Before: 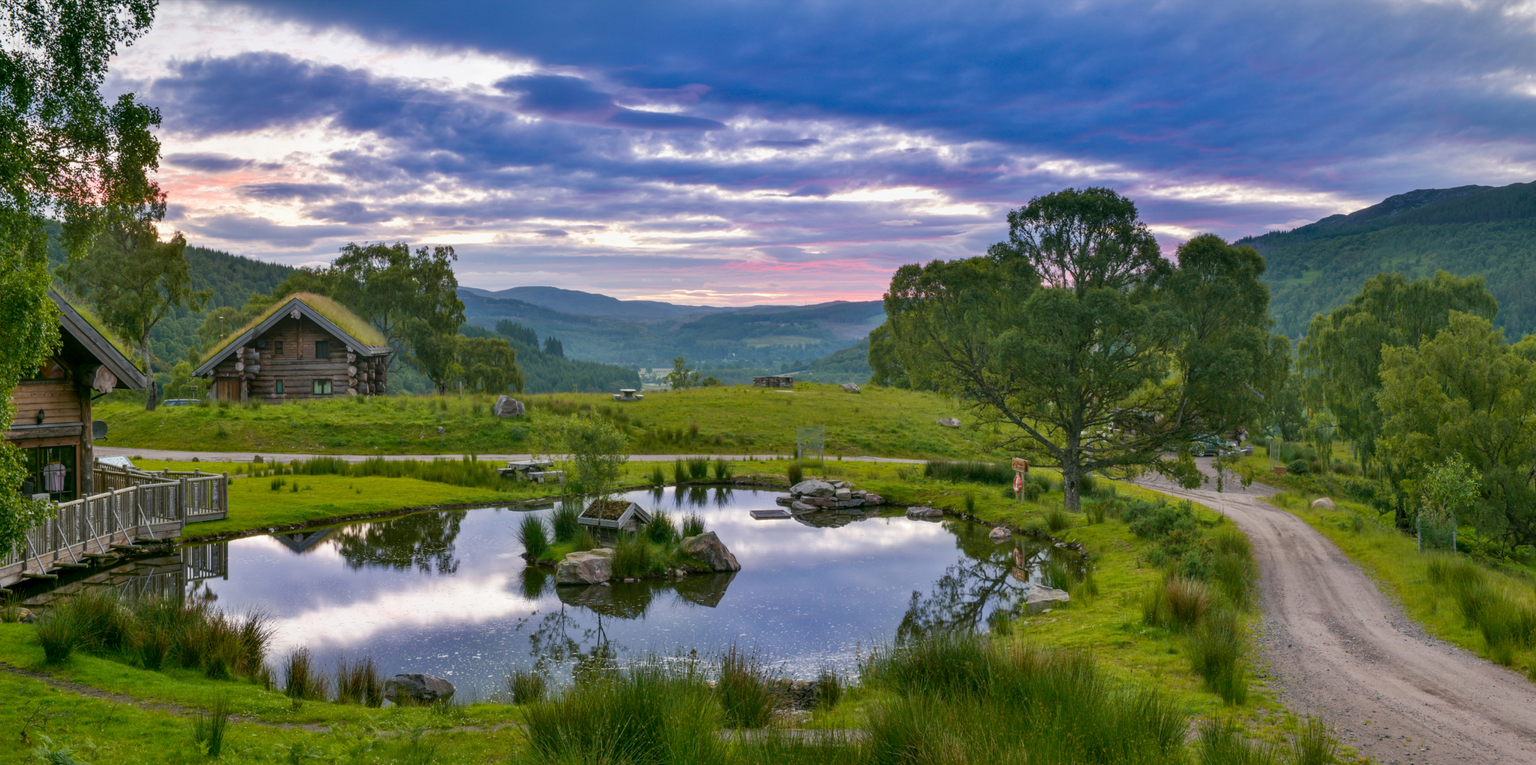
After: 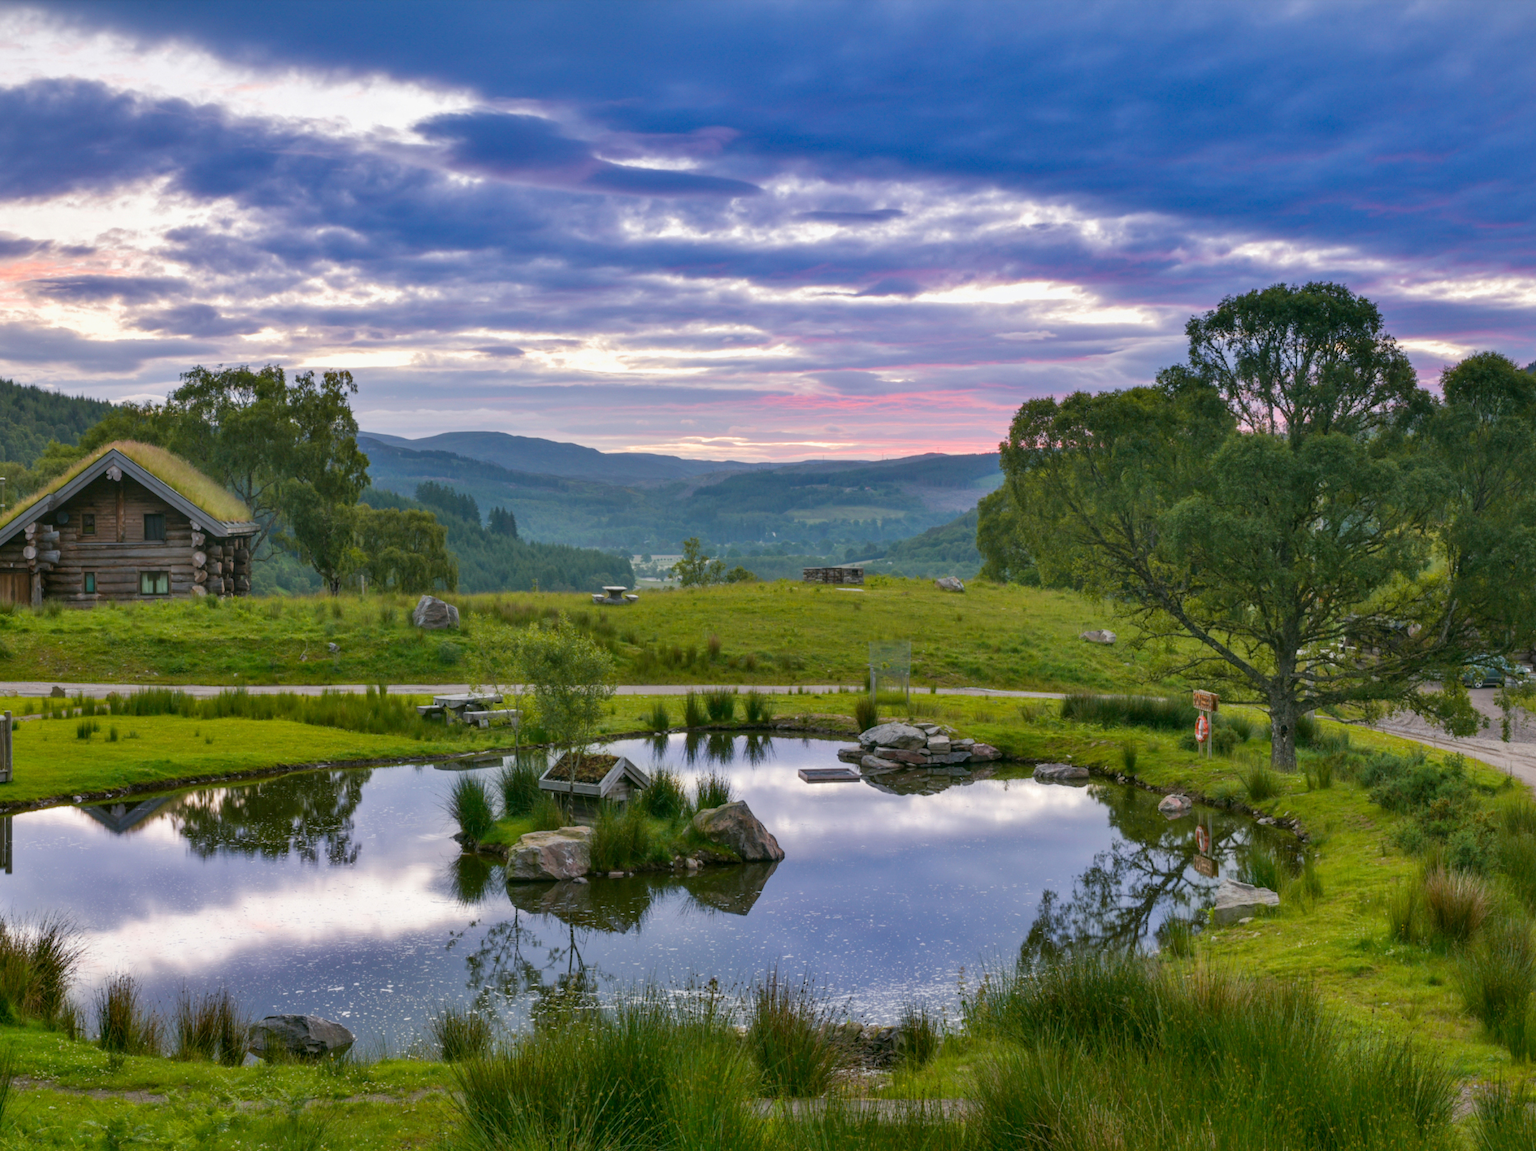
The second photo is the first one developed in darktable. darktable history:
crop and rotate: left 14.328%, right 19.257%
